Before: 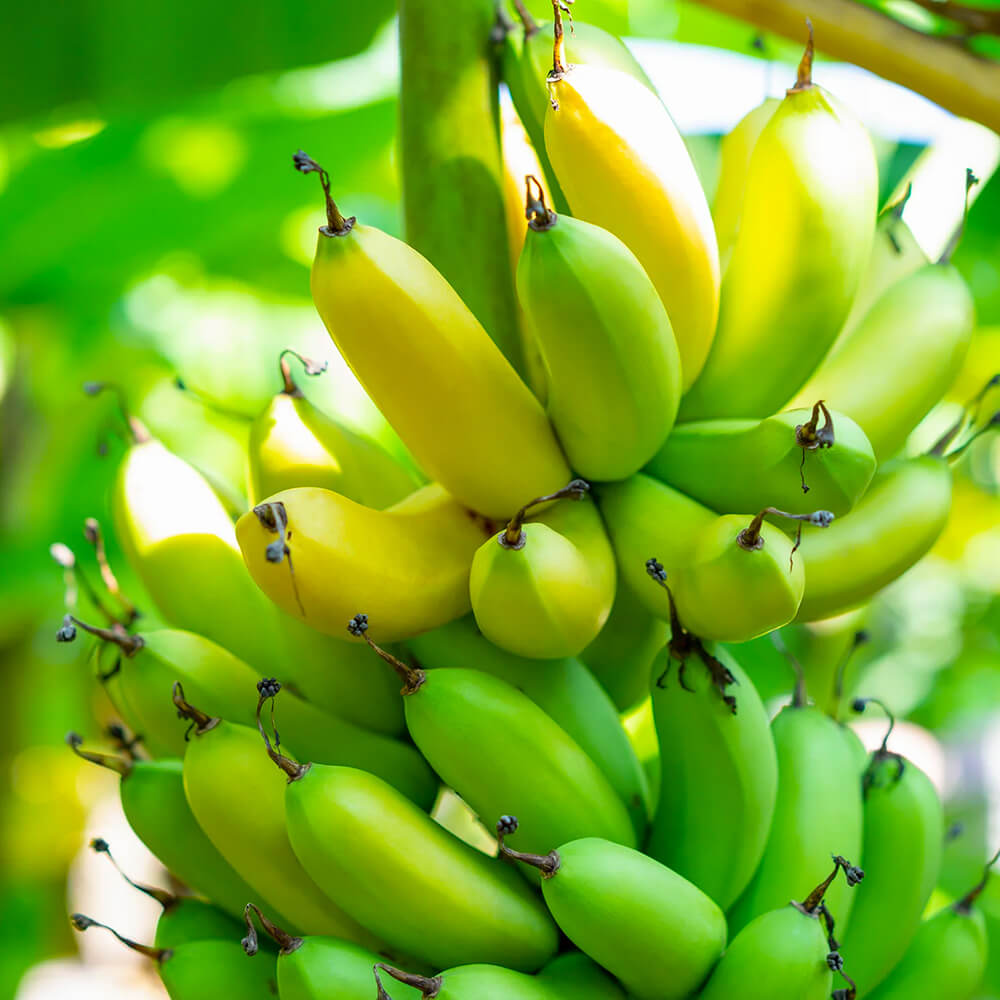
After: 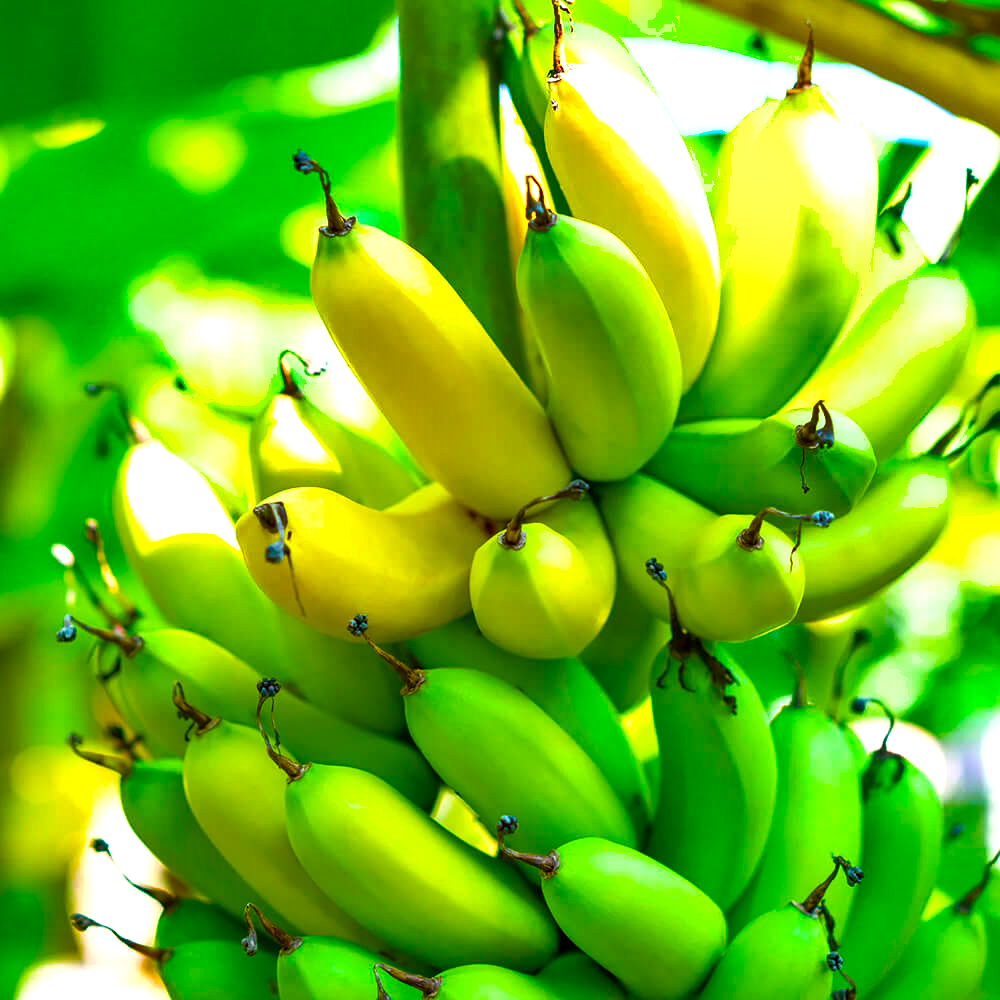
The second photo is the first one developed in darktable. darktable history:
shadows and highlights: soften with gaussian
exposure: exposure 0.161 EV, compensate highlight preservation false
color balance rgb: linear chroma grading › shadows 10%, linear chroma grading › highlights 10%, linear chroma grading › global chroma 15%, linear chroma grading › mid-tones 15%, perceptual saturation grading › global saturation 40%, perceptual saturation grading › highlights -25%, perceptual saturation grading › mid-tones 35%, perceptual saturation grading › shadows 35%, perceptual brilliance grading › global brilliance 11.29%, global vibrance 11.29%
